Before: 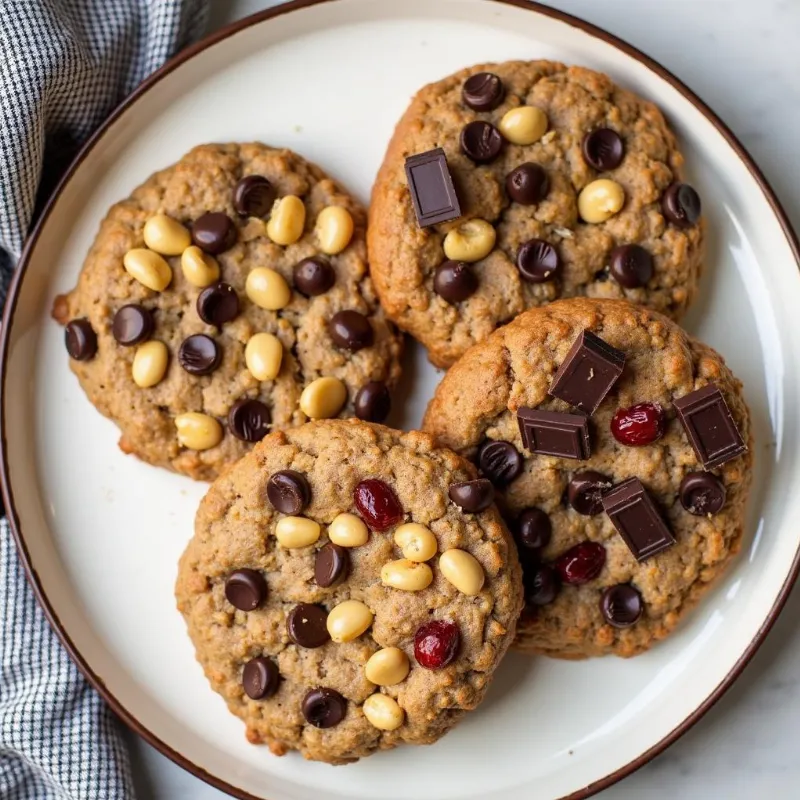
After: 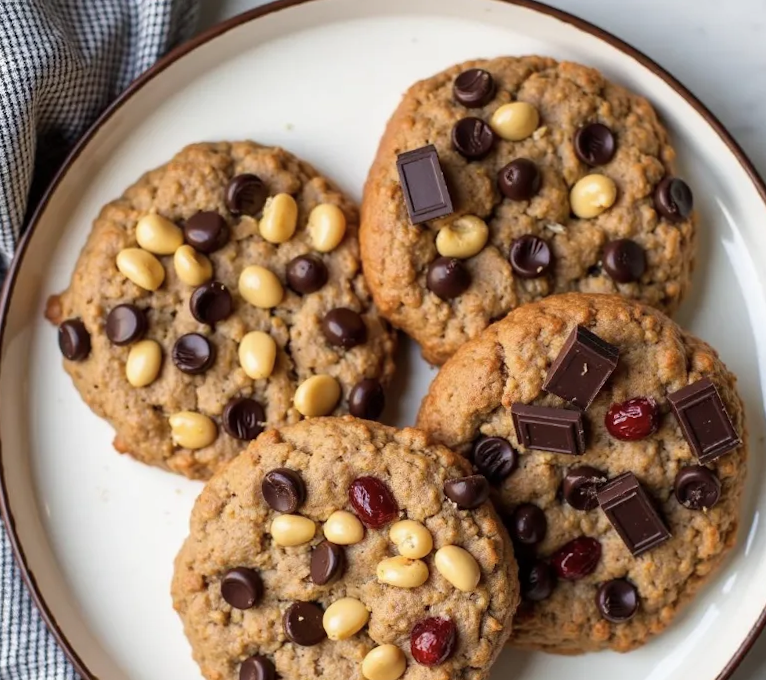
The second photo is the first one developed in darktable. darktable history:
contrast brightness saturation: saturation -0.096
crop and rotate: angle 0.562°, left 0.289%, right 2.916%, bottom 14.1%
